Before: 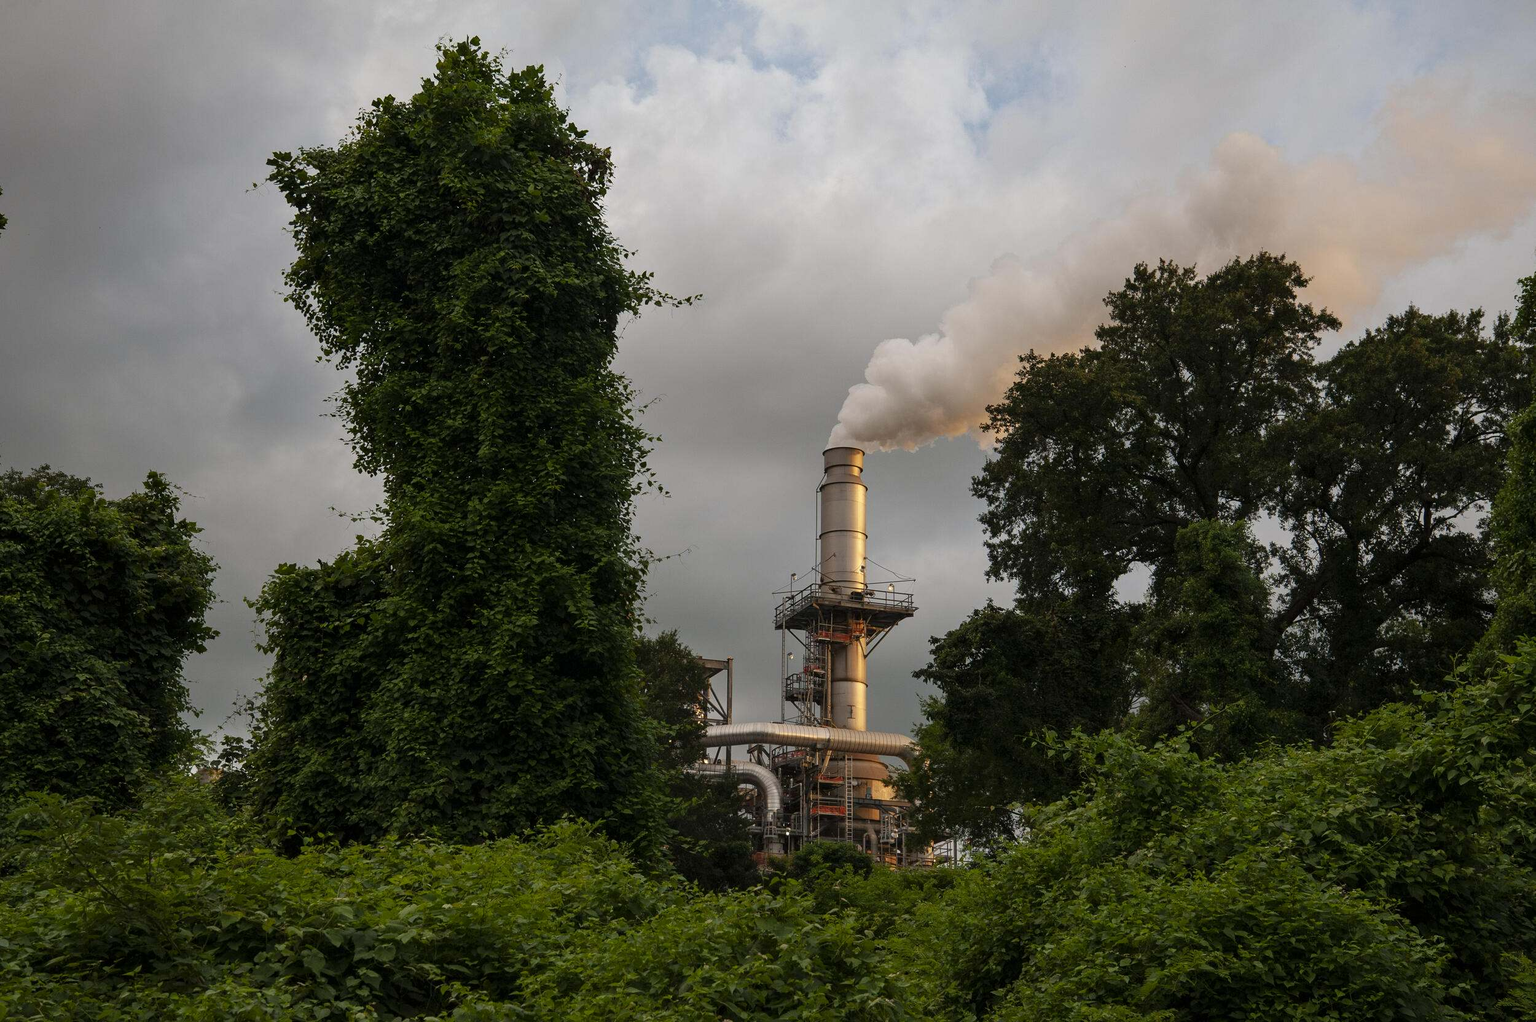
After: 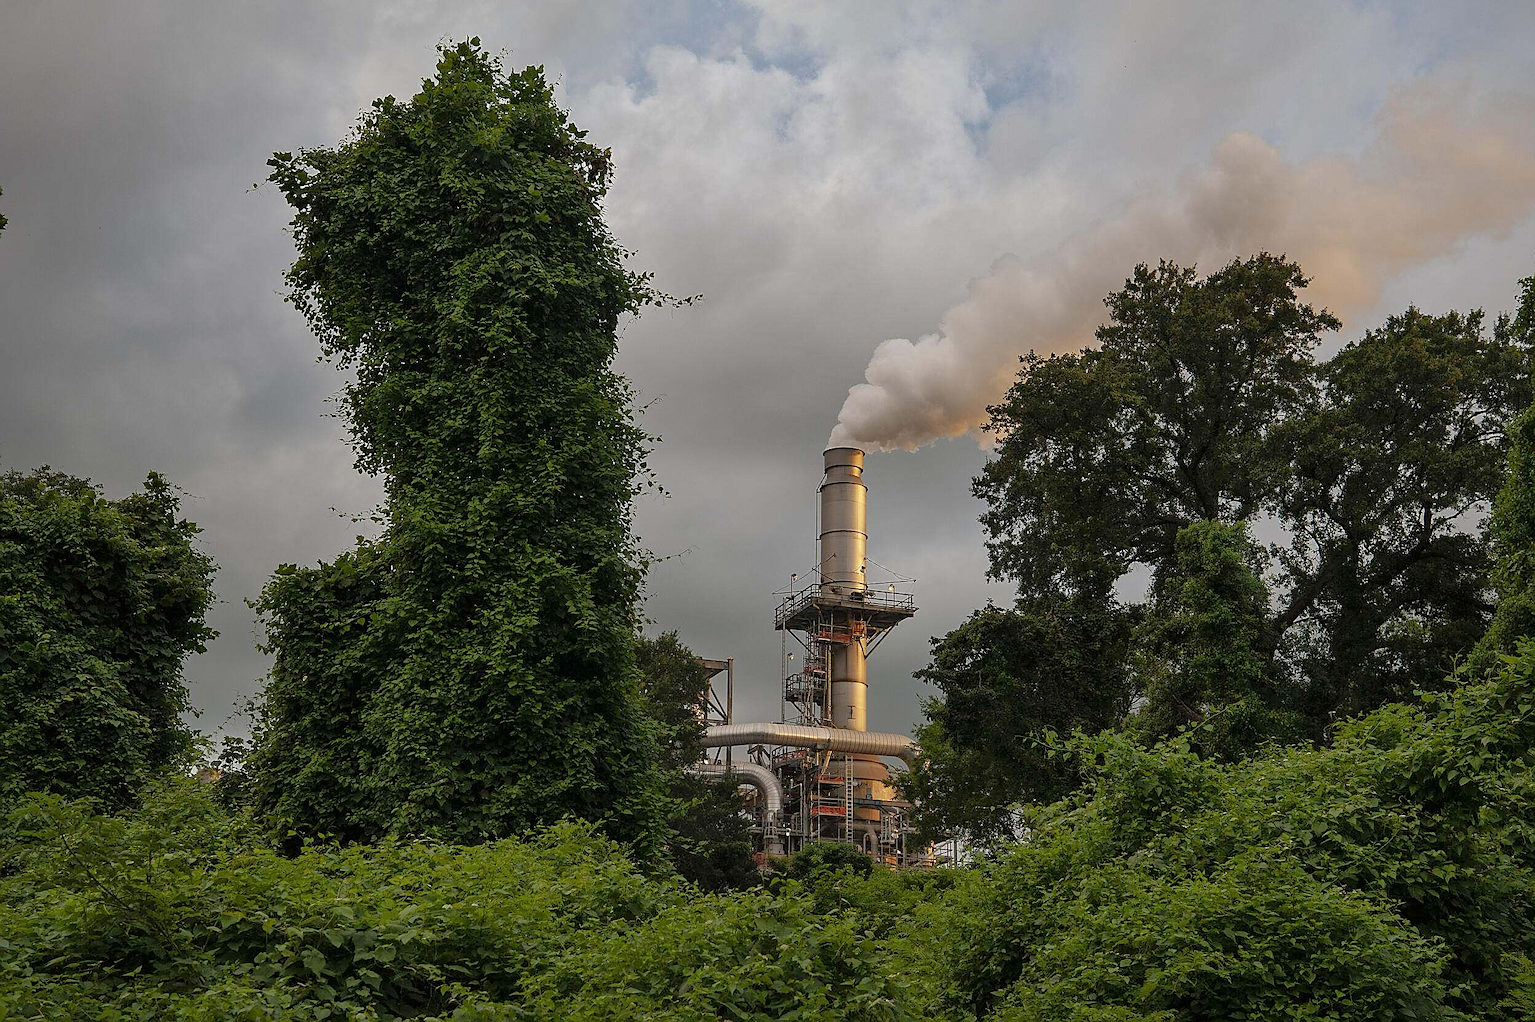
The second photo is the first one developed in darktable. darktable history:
sharpen: radius 1.385, amount 1.267, threshold 0.78
shadows and highlights: on, module defaults
